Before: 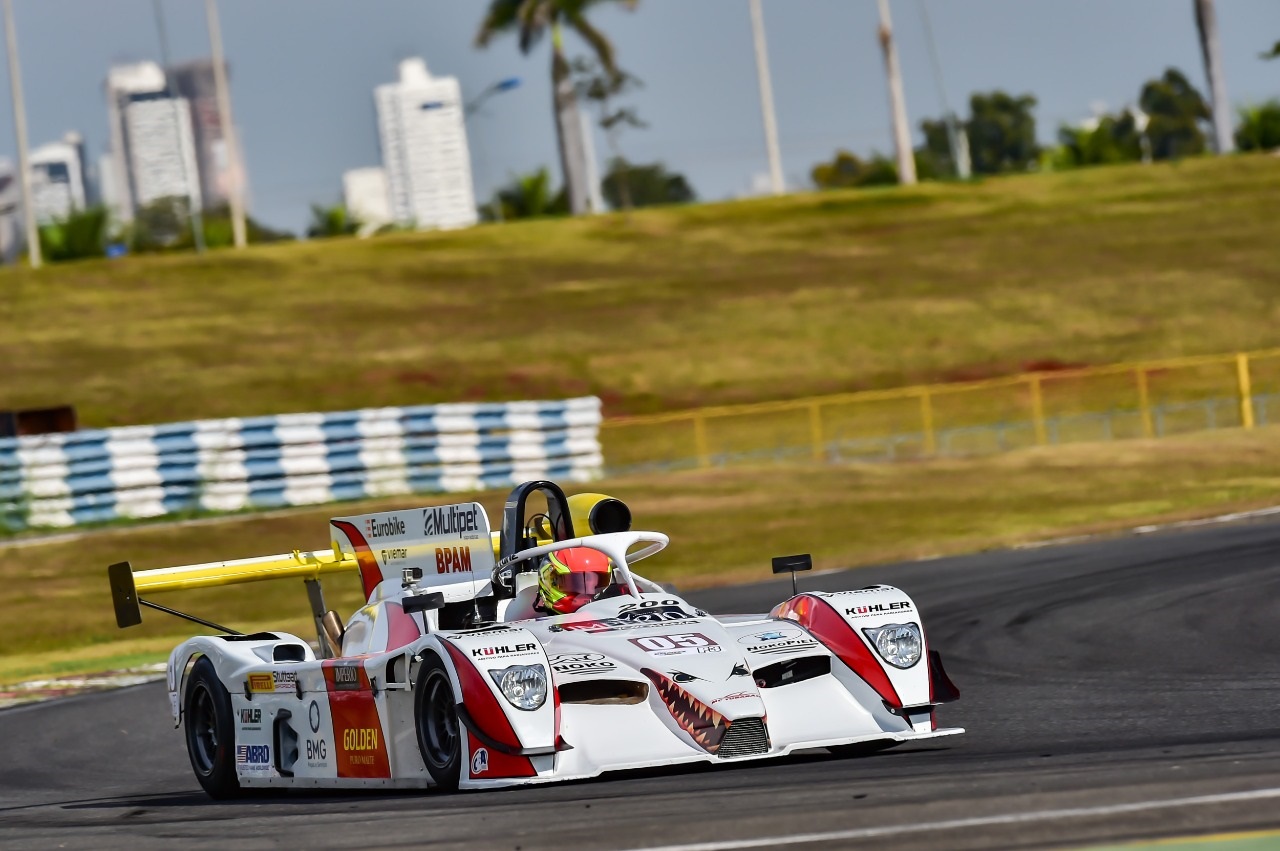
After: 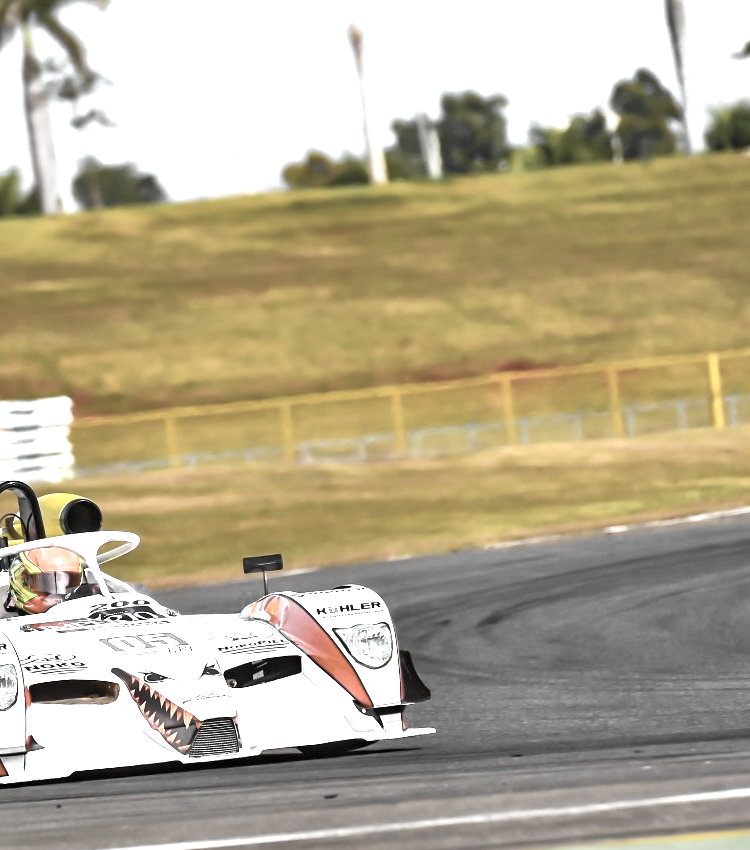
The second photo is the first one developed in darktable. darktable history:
exposure: black level correction 0, exposure 1.388 EV, compensate exposure bias true, compensate highlight preservation false
color balance rgb: perceptual saturation grading › global saturation 25%, global vibrance 20%
color zones: curves: ch0 [(0, 0.613) (0.01, 0.613) (0.245, 0.448) (0.498, 0.529) (0.642, 0.665) (0.879, 0.777) (0.99, 0.613)]; ch1 [(0, 0.035) (0.121, 0.189) (0.259, 0.197) (0.415, 0.061) (0.589, 0.022) (0.732, 0.022) (0.857, 0.026) (0.991, 0.053)]
contrast brightness saturation: contrast 0.05, brightness 0.06, saturation 0.01
crop: left 41.402%
